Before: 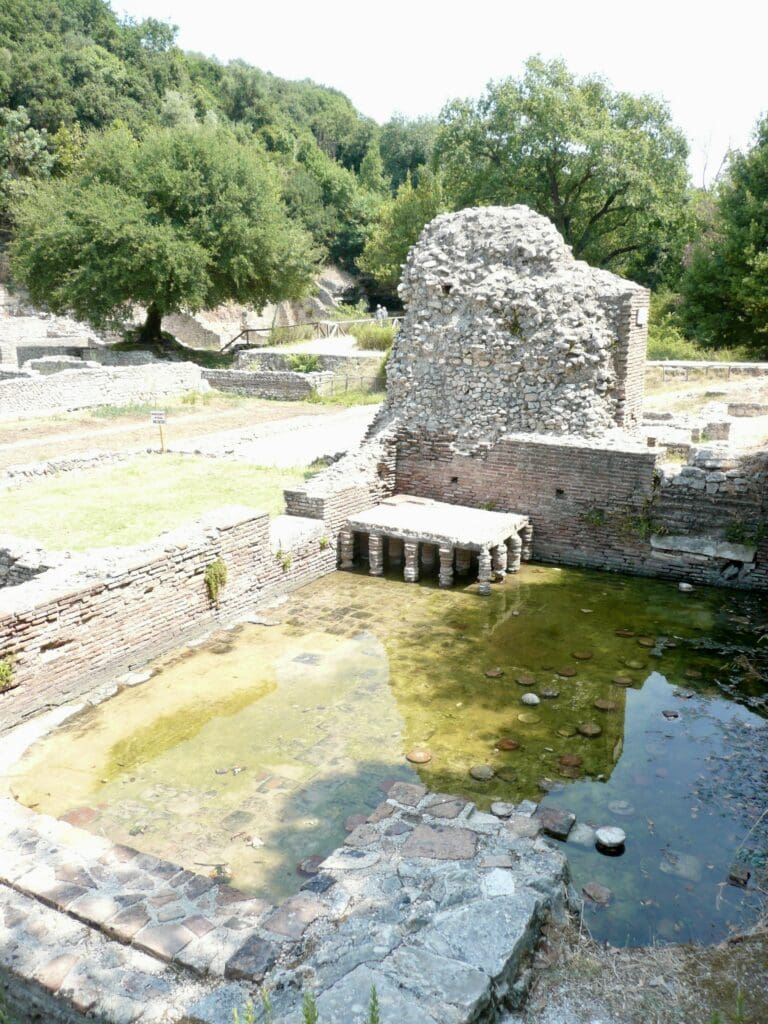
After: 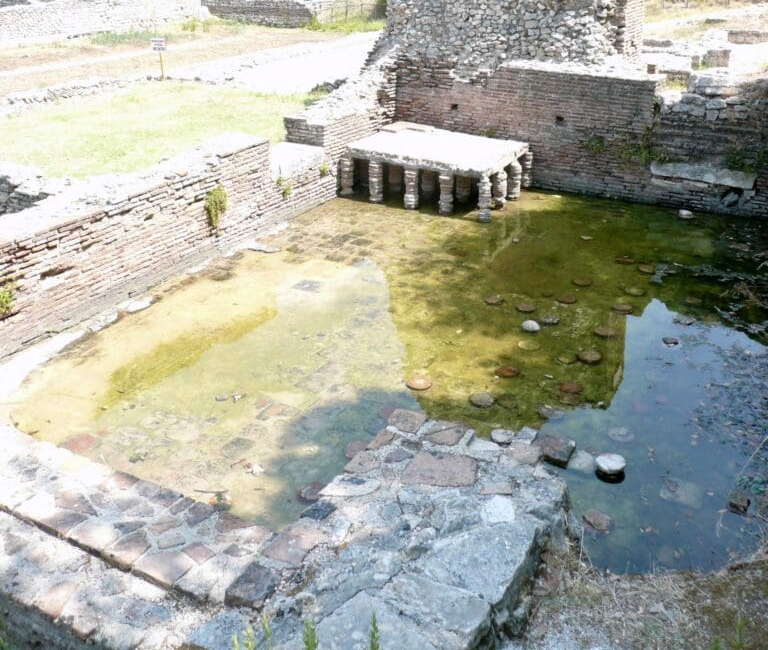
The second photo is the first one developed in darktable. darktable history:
white balance: red 1.009, blue 1.027
crop and rotate: top 36.435%
